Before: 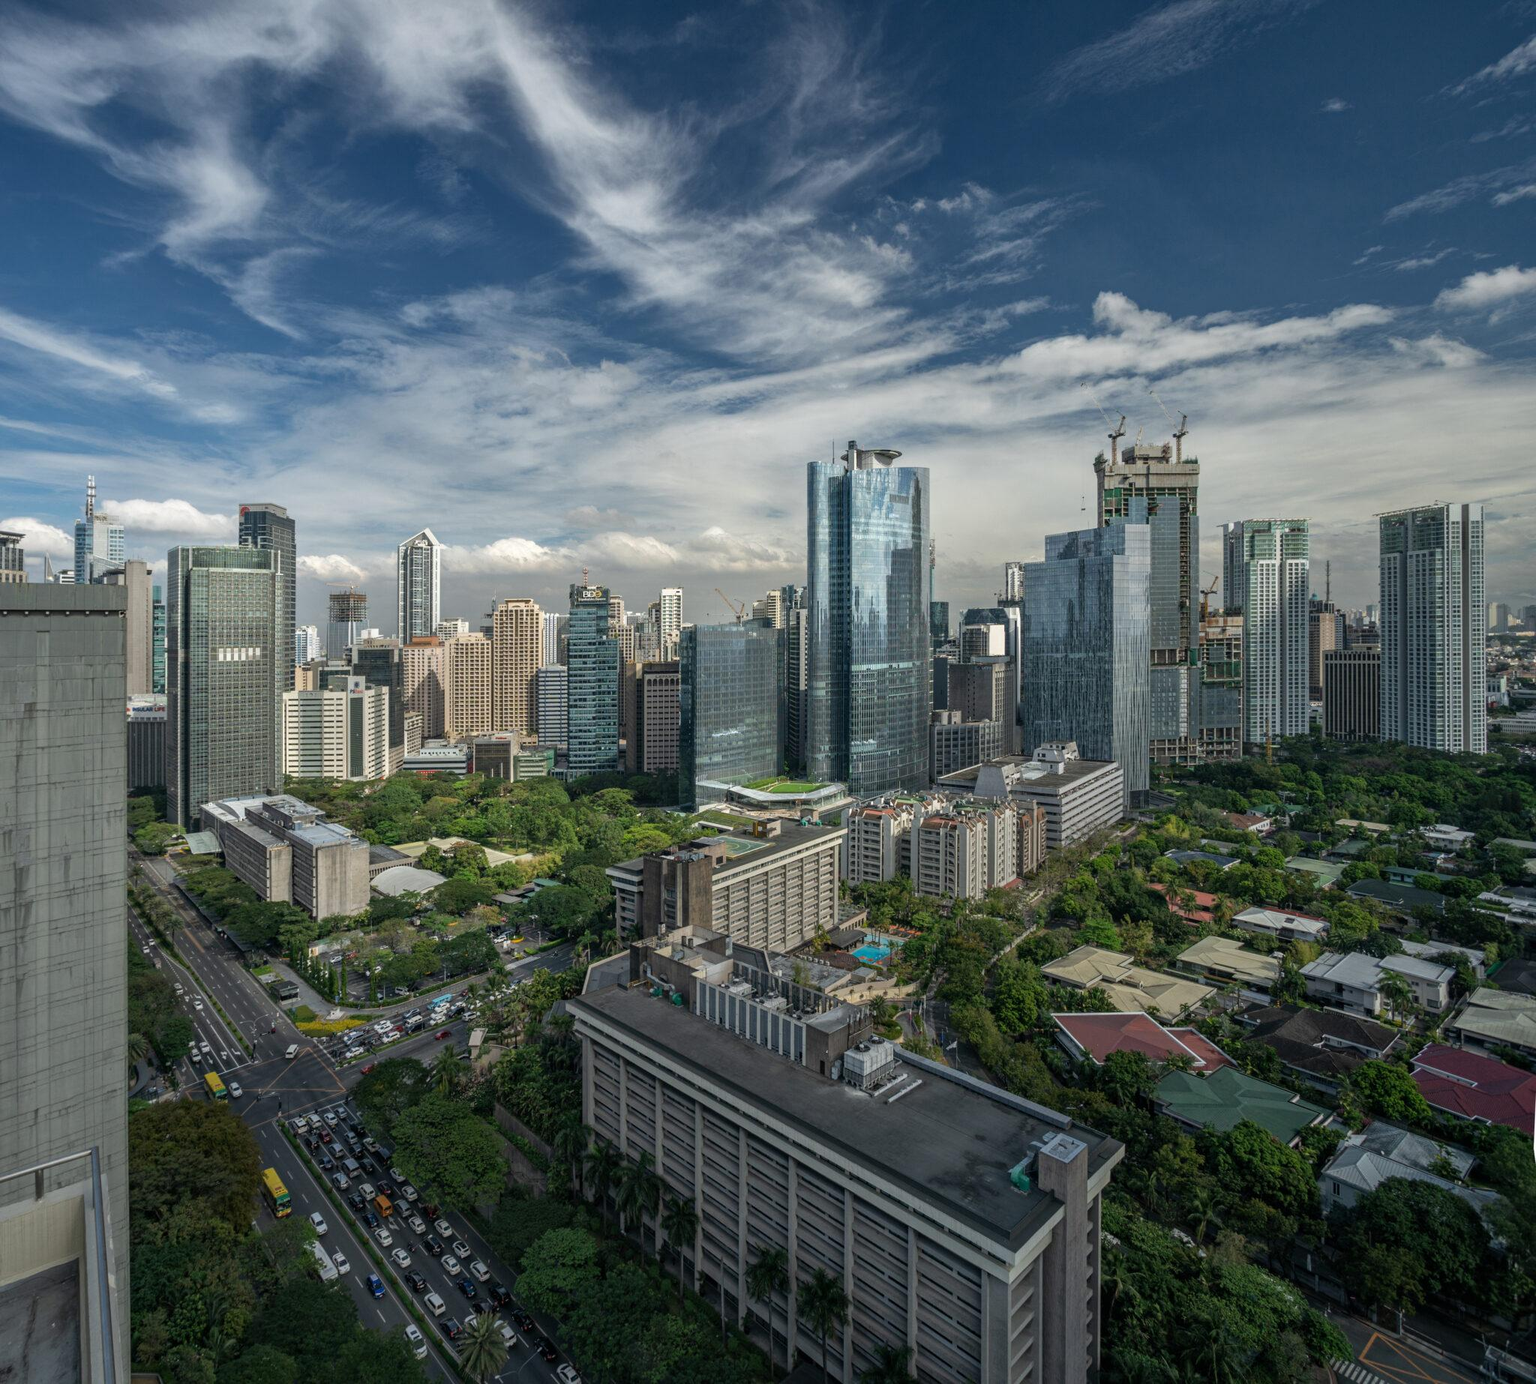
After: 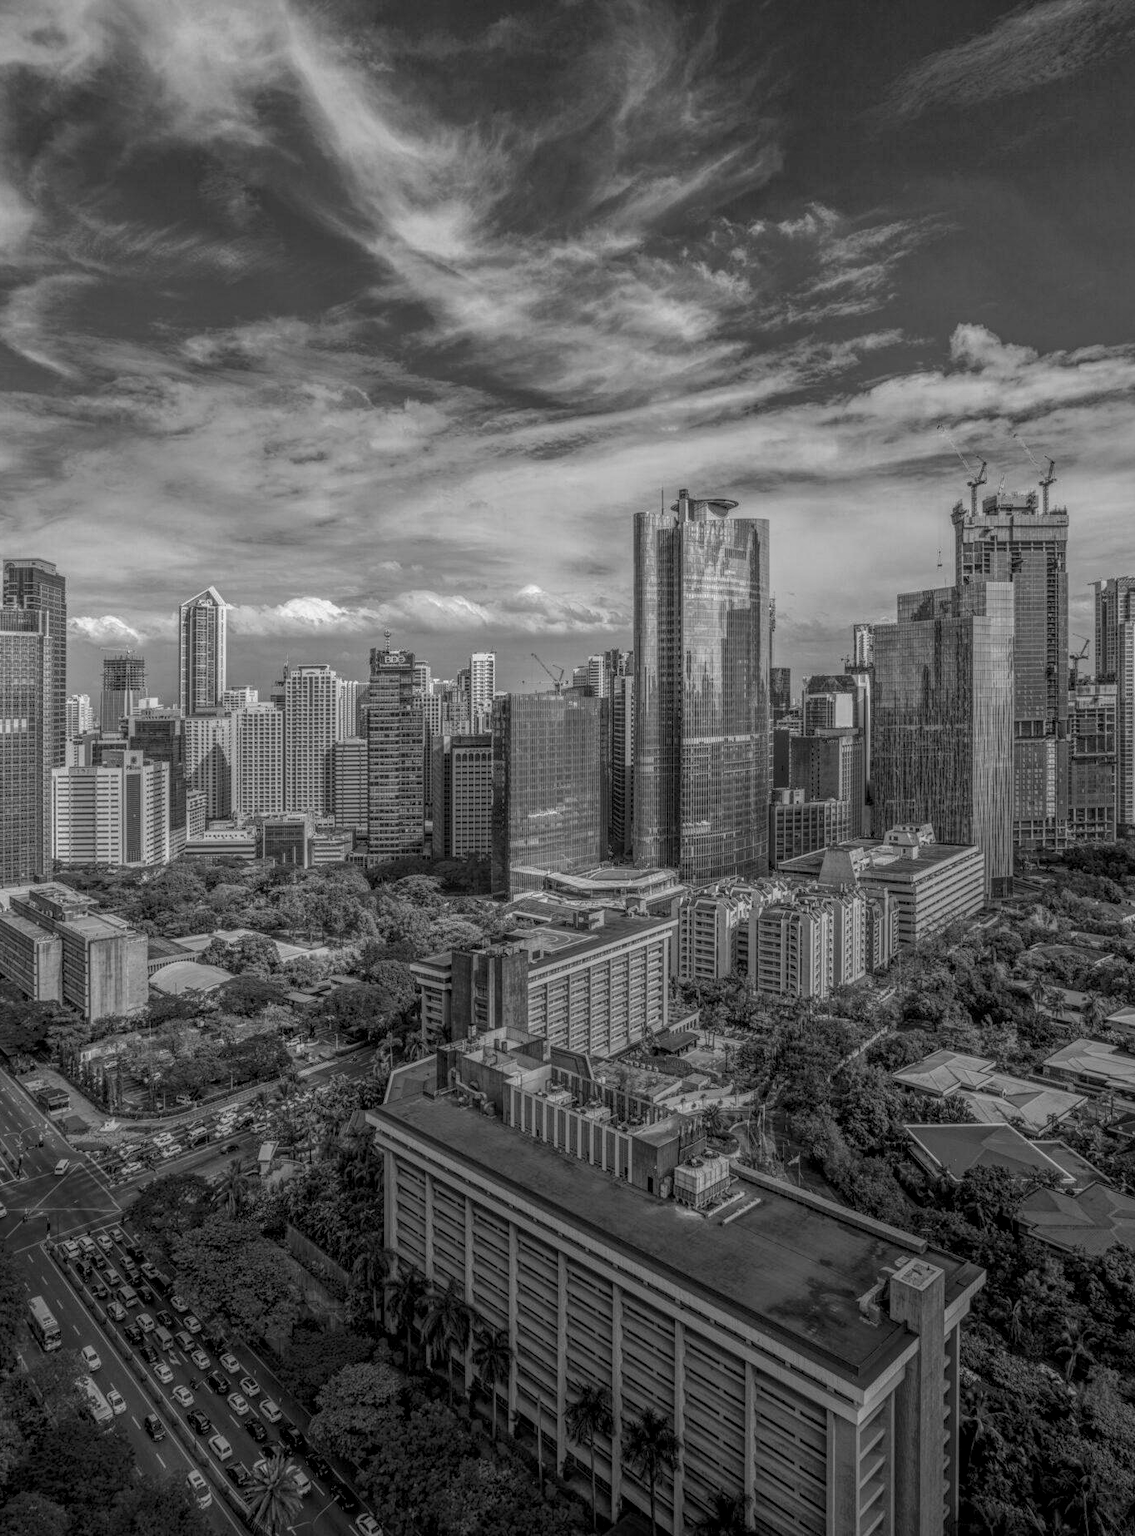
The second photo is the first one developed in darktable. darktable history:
monochrome: a -74.22, b 78.2
crop: left 15.419%, right 17.914%
local contrast: highlights 20%, shadows 30%, detail 200%, midtone range 0.2
